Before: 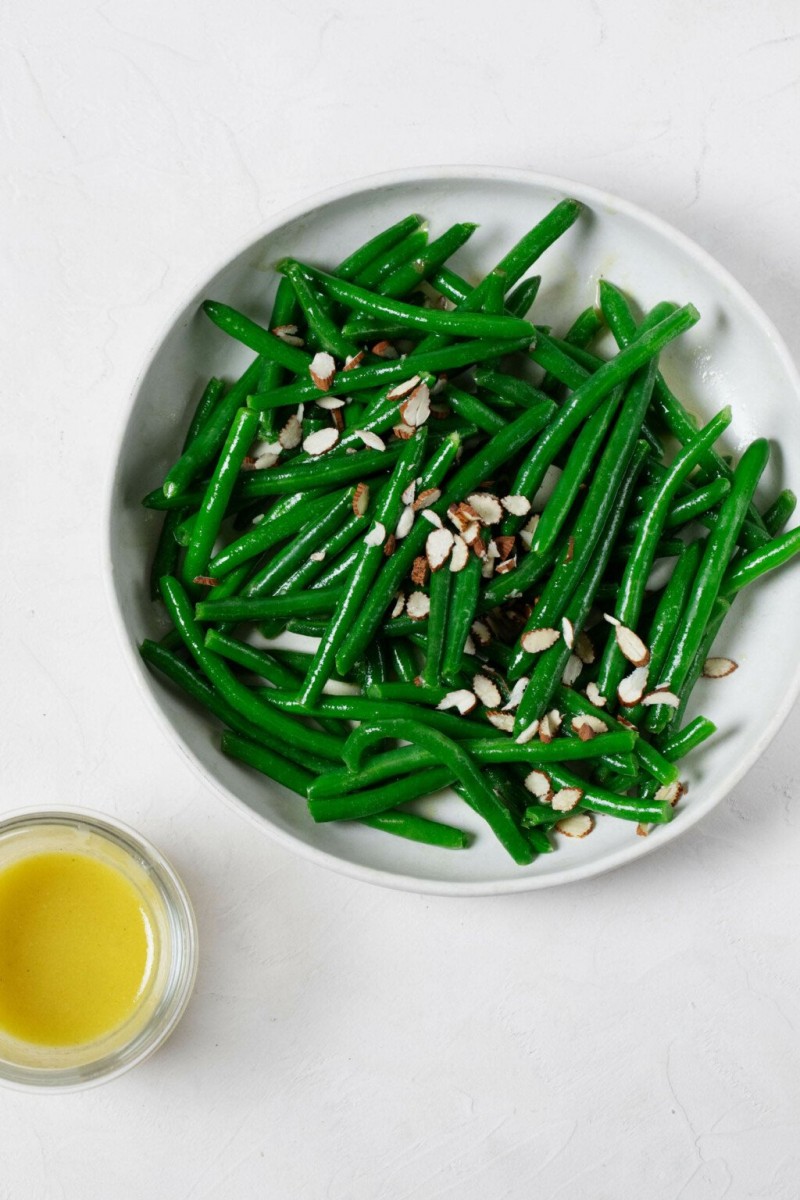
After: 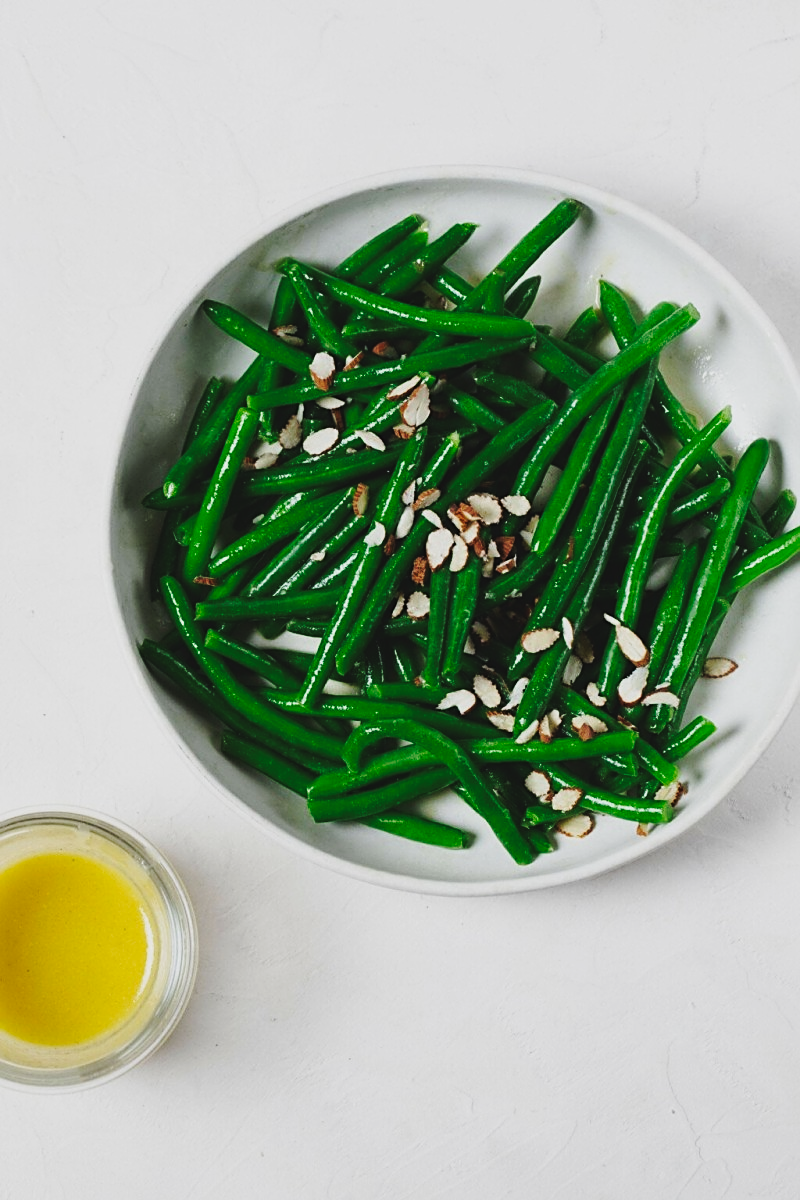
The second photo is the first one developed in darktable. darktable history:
exposure: black level correction -0.015, exposure -0.534 EV, compensate exposure bias true, compensate highlight preservation false
sharpen: on, module defaults
tone curve: curves: ch0 [(0, 0) (0.114, 0.083) (0.303, 0.285) (0.447, 0.51) (0.602, 0.697) (0.772, 0.866) (0.999, 0.978)]; ch1 [(0, 0) (0.389, 0.352) (0.458, 0.433) (0.486, 0.474) (0.509, 0.505) (0.535, 0.528) (0.57, 0.579) (0.696, 0.706) (1, 1)]; ch2 [(0, 0) (0.369, 0.388) (0.449, 0.431) (0.501, 0.5) (0.528, 0.527) (0.589, 0.608) (0.697, 0.721) (1, 1)], preserve colors none
